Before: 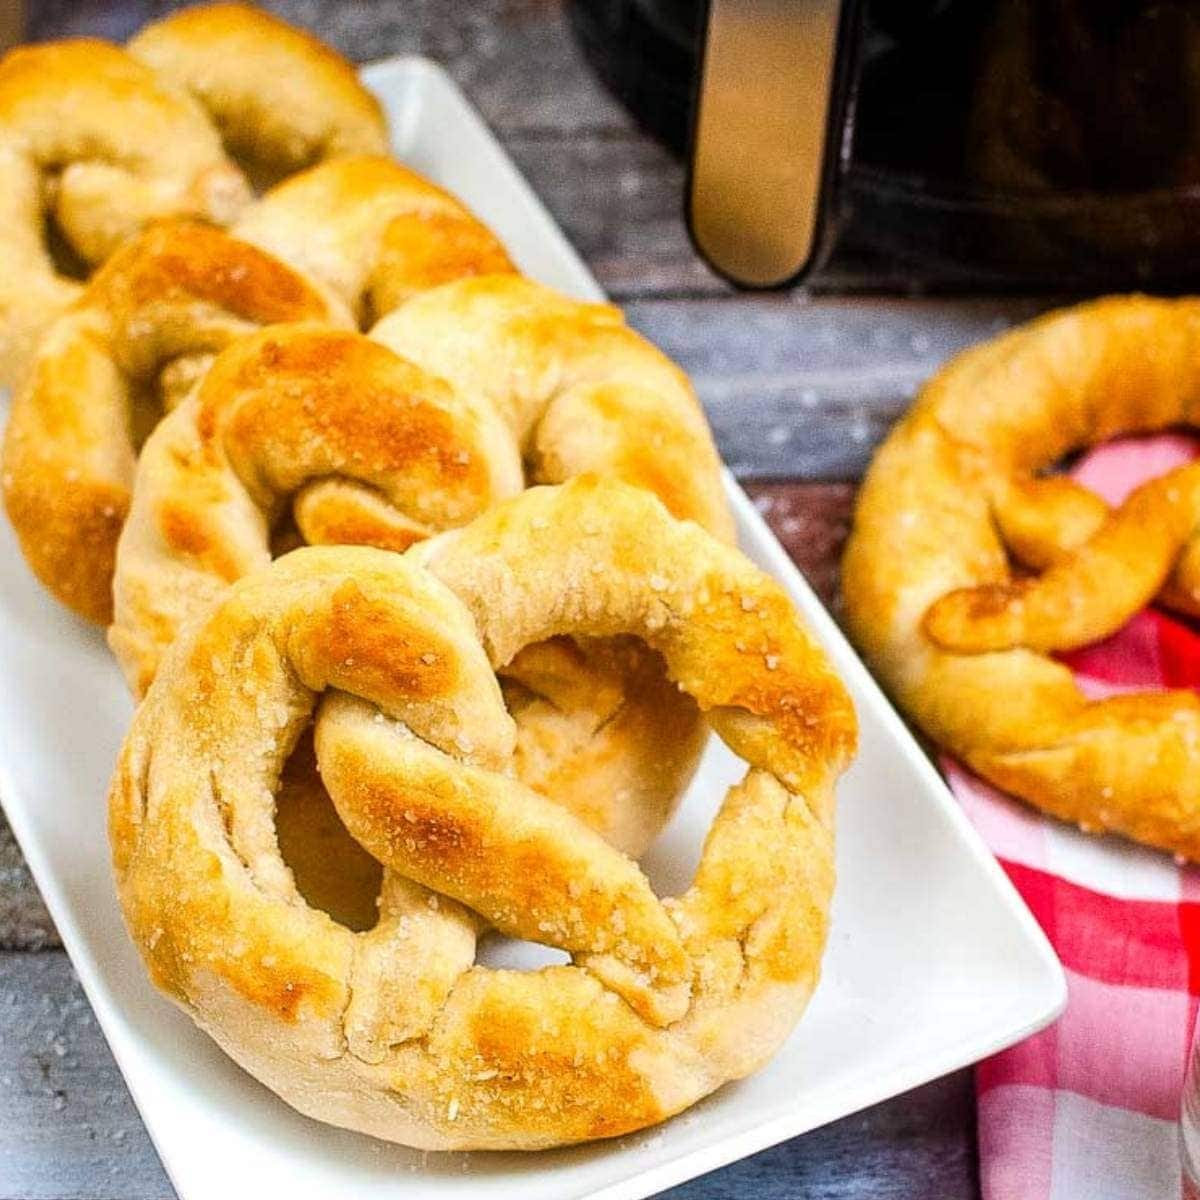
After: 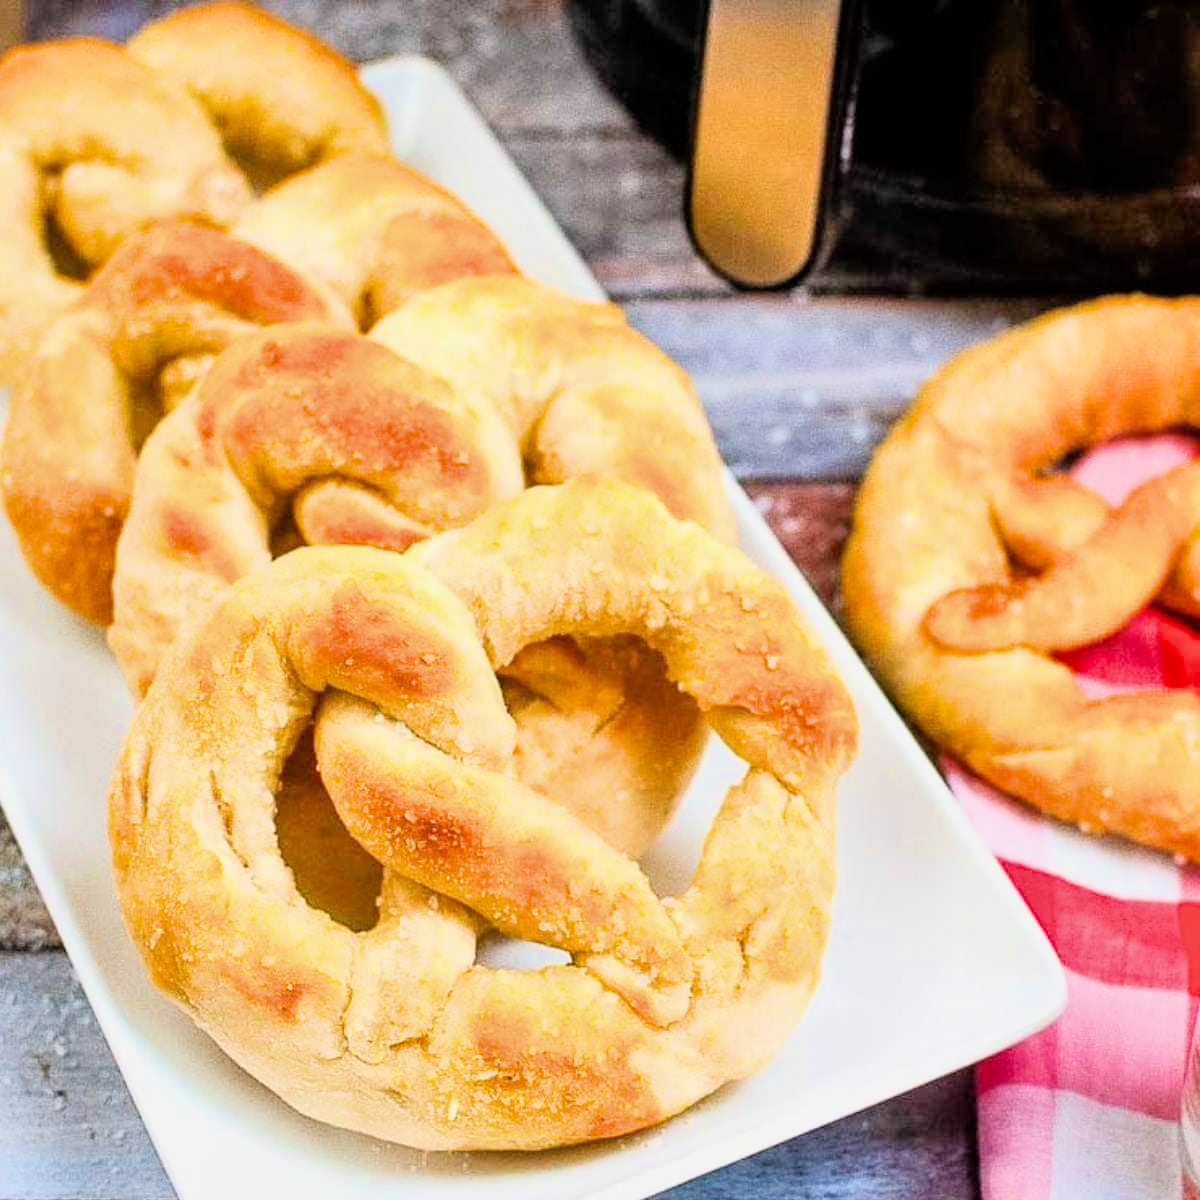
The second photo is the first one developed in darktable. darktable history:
exposure: exposure 1.15 EV, compensate highlight preservation false
filmic rgb: black relative exposure -7.65 EV, white relative exposure 4.56 EV, hardness 3.61, color science v6 (2022)
shadows and highlights: shadows 29.61, highlights -30.47, low approximation 0.01, soften with gaussian
